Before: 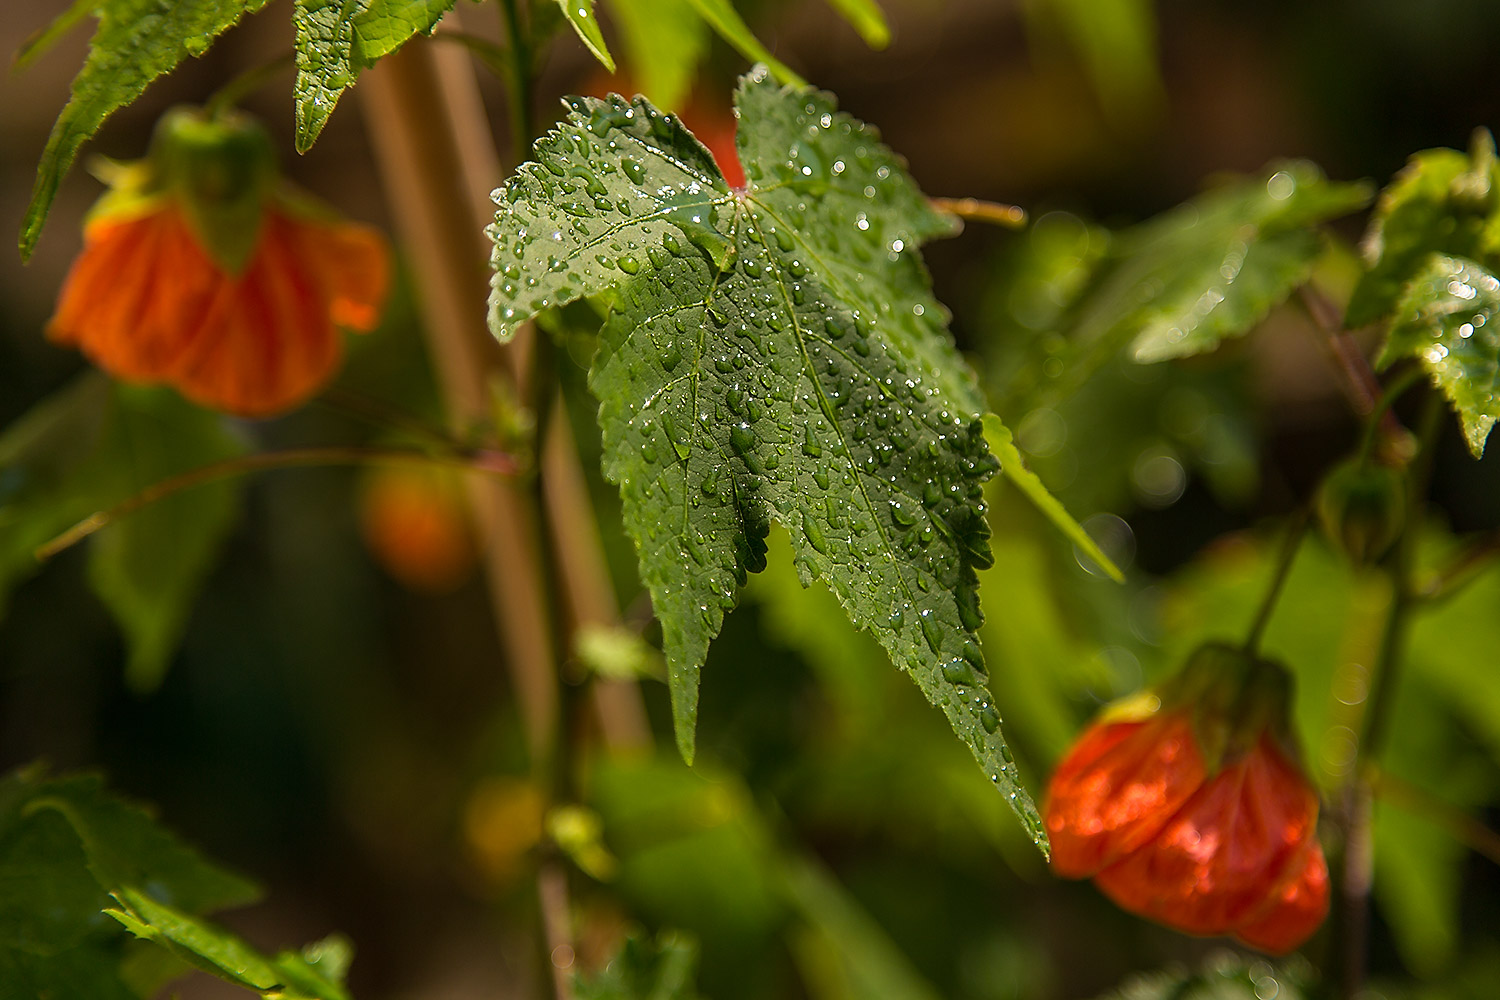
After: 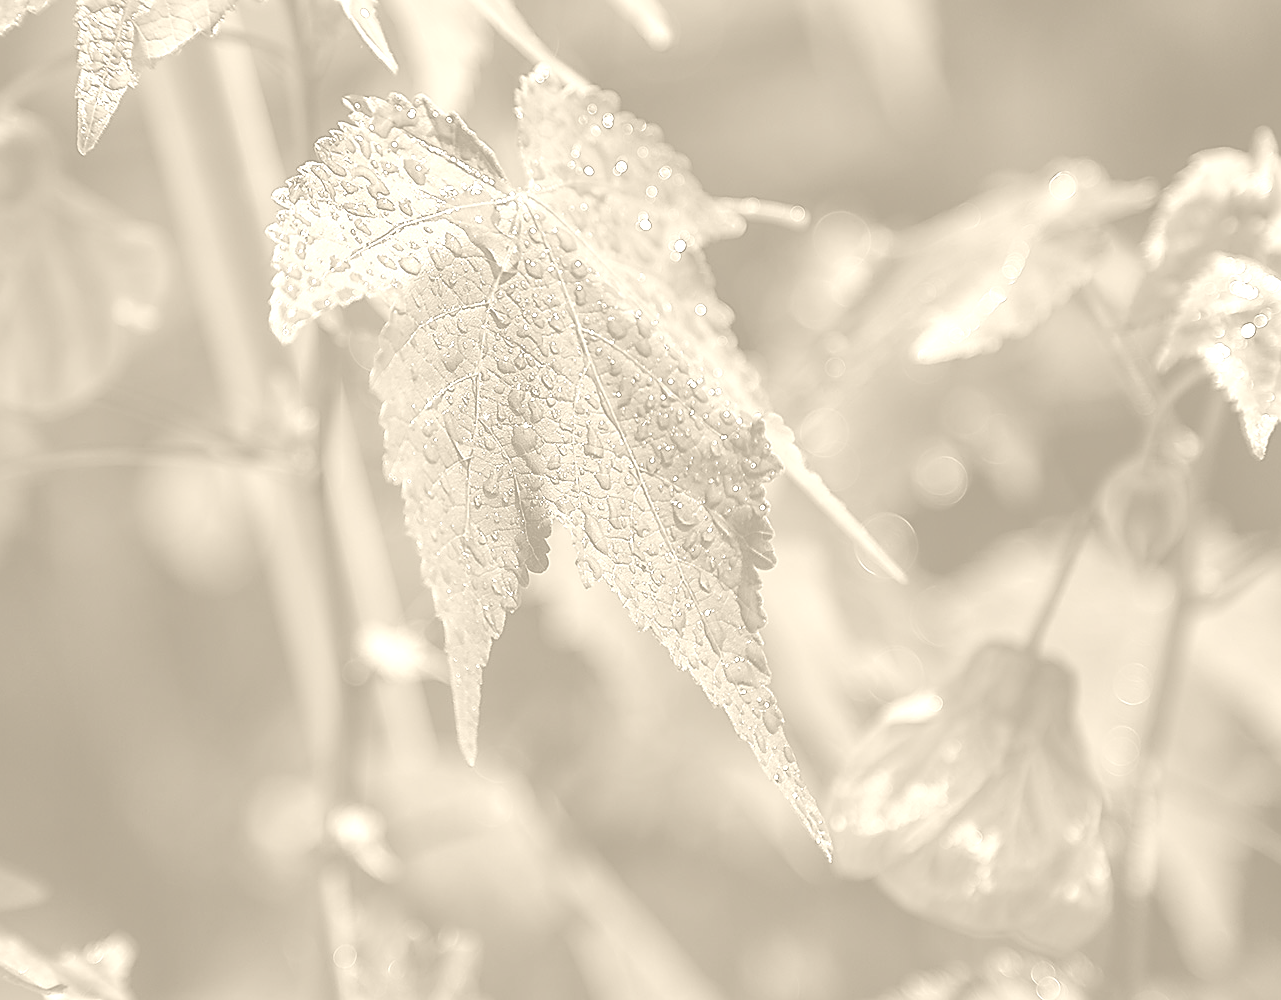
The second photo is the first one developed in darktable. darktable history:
sharpen: on, module defaults
crop and rotate: left 14.584%
colorize: hue 36°, saturation 71%, lightness 80.79%
